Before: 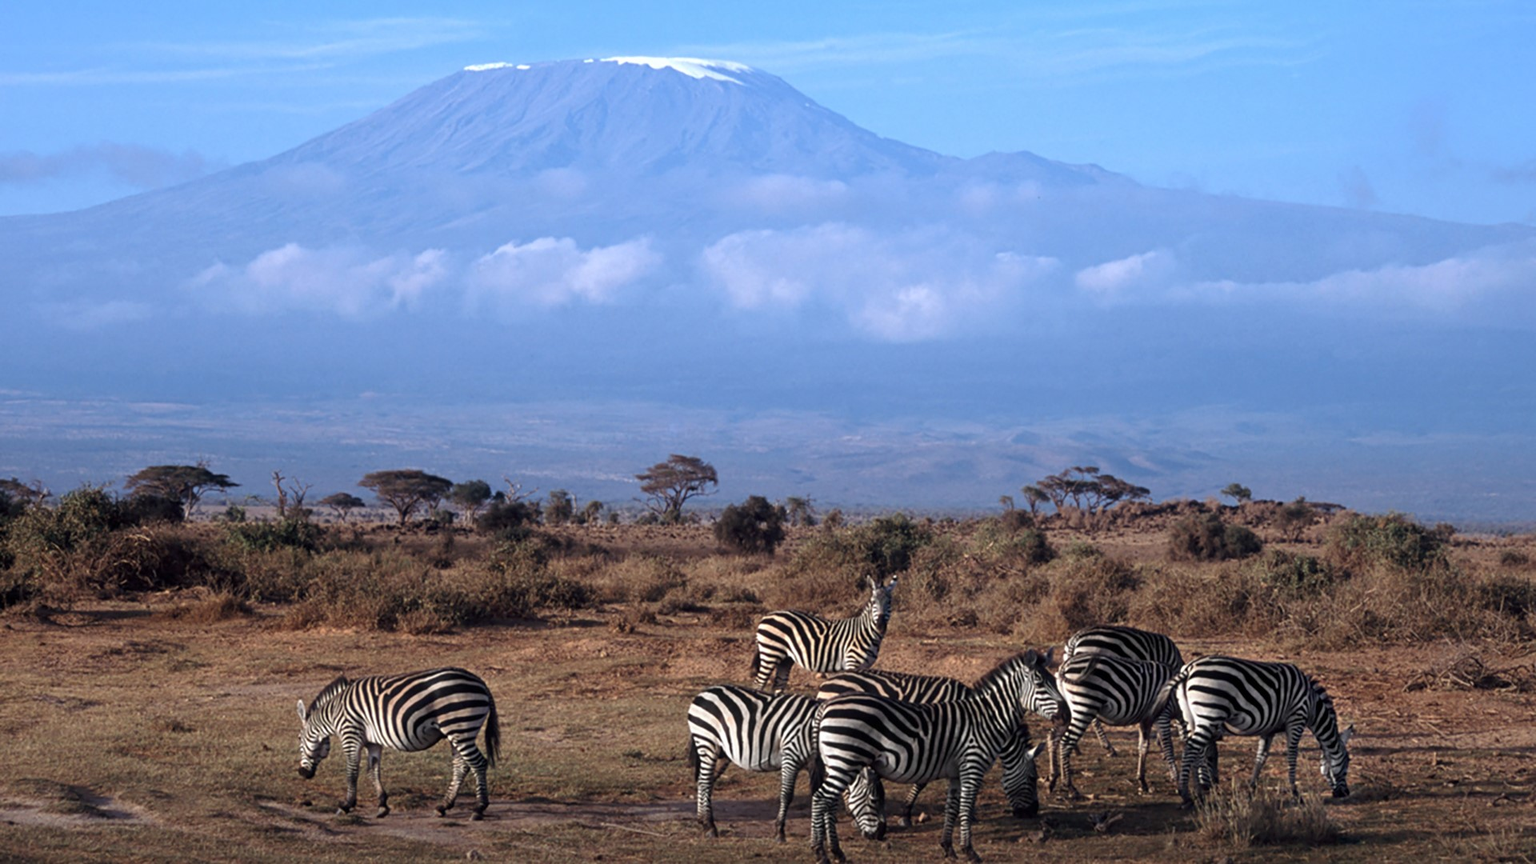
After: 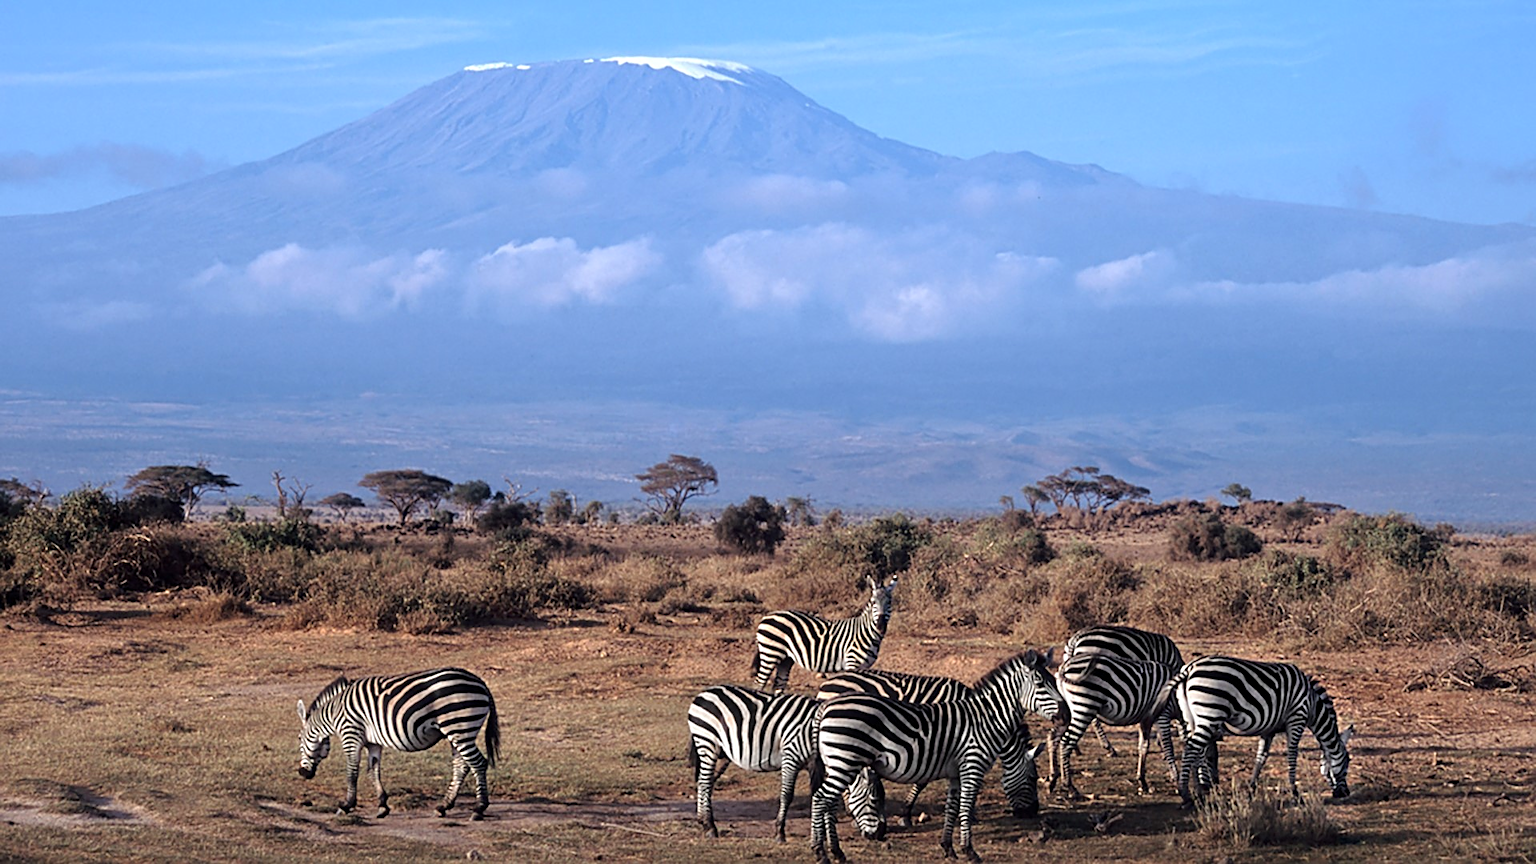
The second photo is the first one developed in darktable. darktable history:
sharpen: on, module defaults
tone equalizer: -8 EV 0.001 EV, -7 EV -0.004 EV, -6 EV 0.009 EV, -5 EV 0.032 EV, -4 EV 0.276 EV, -3 EV 0.644 EV, -2 EV 0.584 EV, -1 EV 0.187 EV, +0 EV 0.024 EV
